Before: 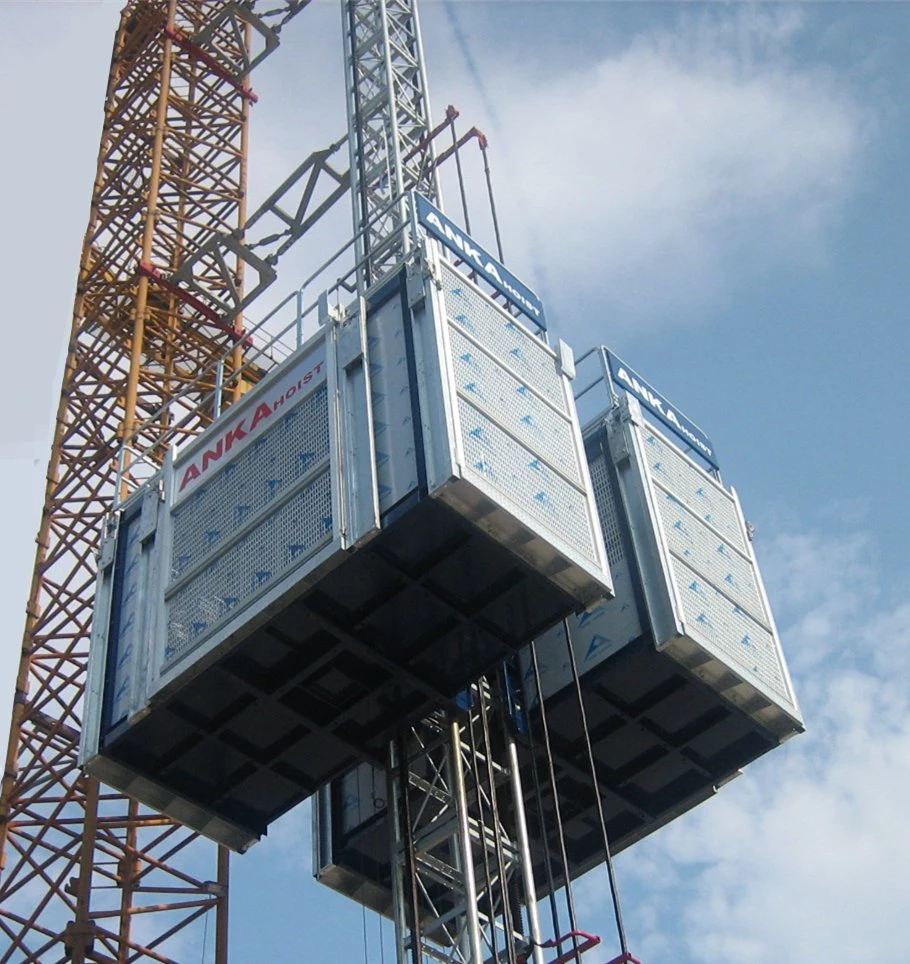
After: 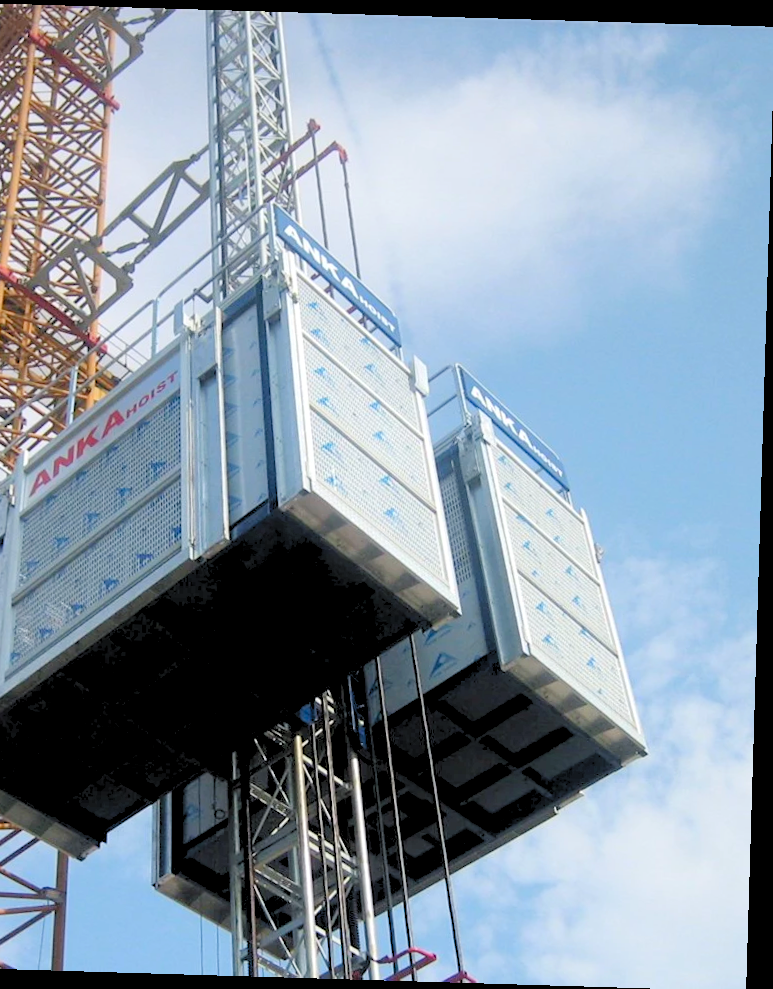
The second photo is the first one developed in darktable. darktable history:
levels: levels [0.093, 0.434, 0.988]
crop: left 17.582%, bottom 0.031%
rotate and perspective: rotation 1.72°, automatic cropping off
